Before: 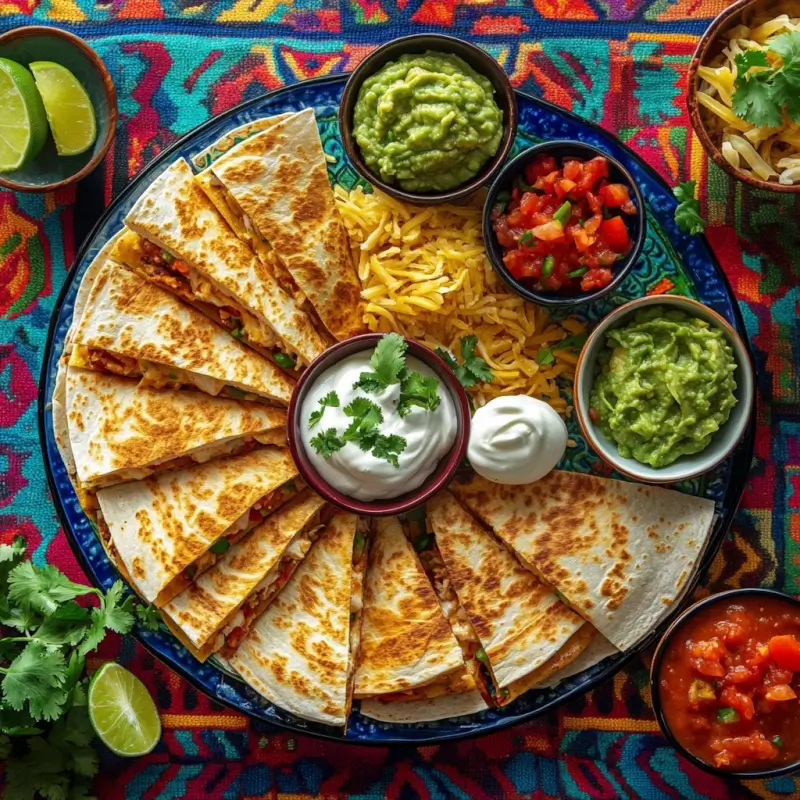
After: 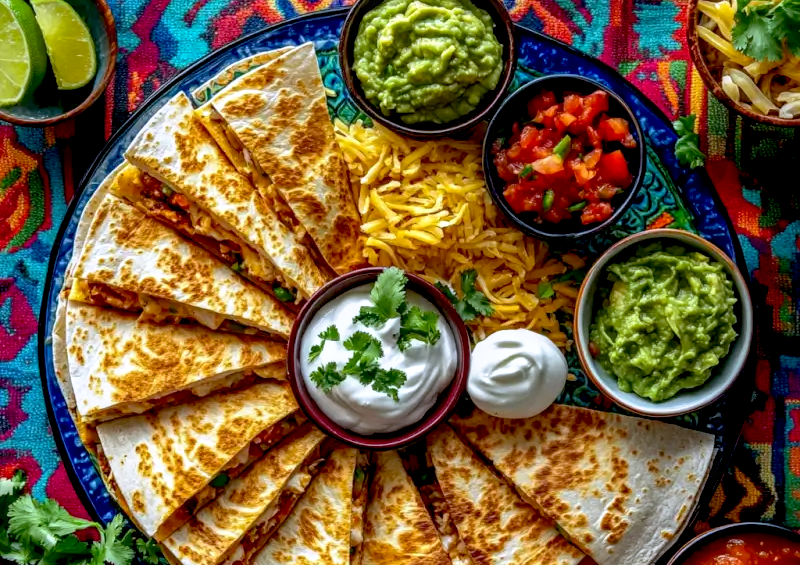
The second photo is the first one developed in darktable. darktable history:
local contrast: on, module defaults
white balance: red 0.967, blue 1.119, emerald 0.756
base curve: curves: ch0 [(0.017, 0) (0.425, 0.441) (0.844, 0.933) (1, 1)], preserve colors none
crop and rotate: top 8.293%, bottom 20.996%
